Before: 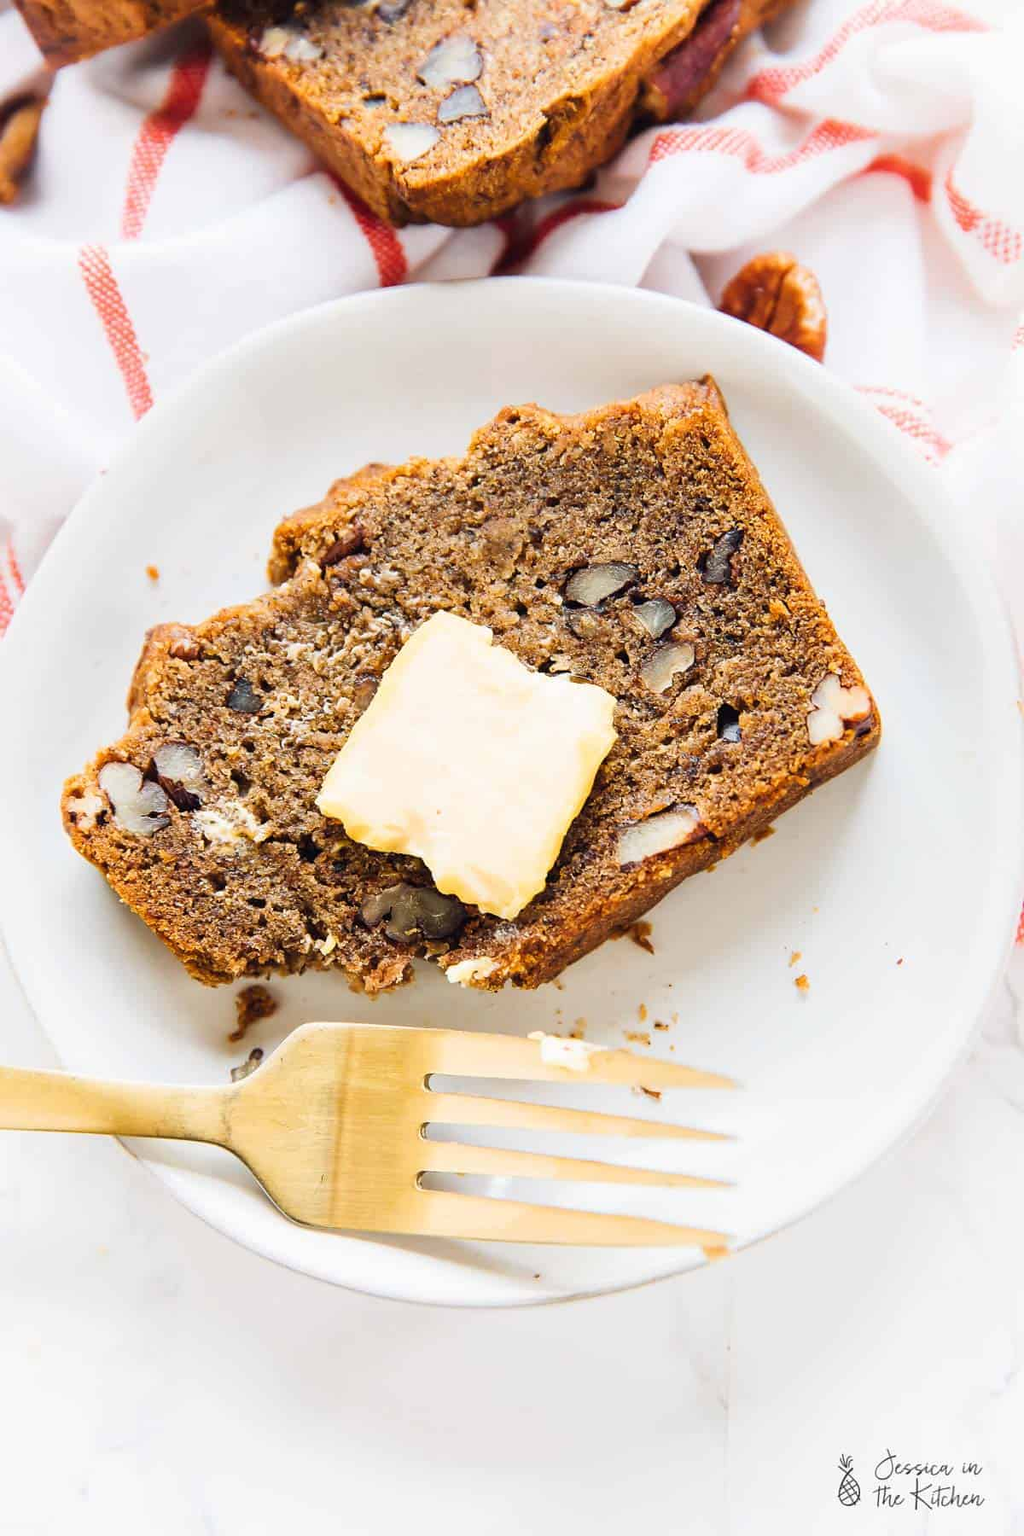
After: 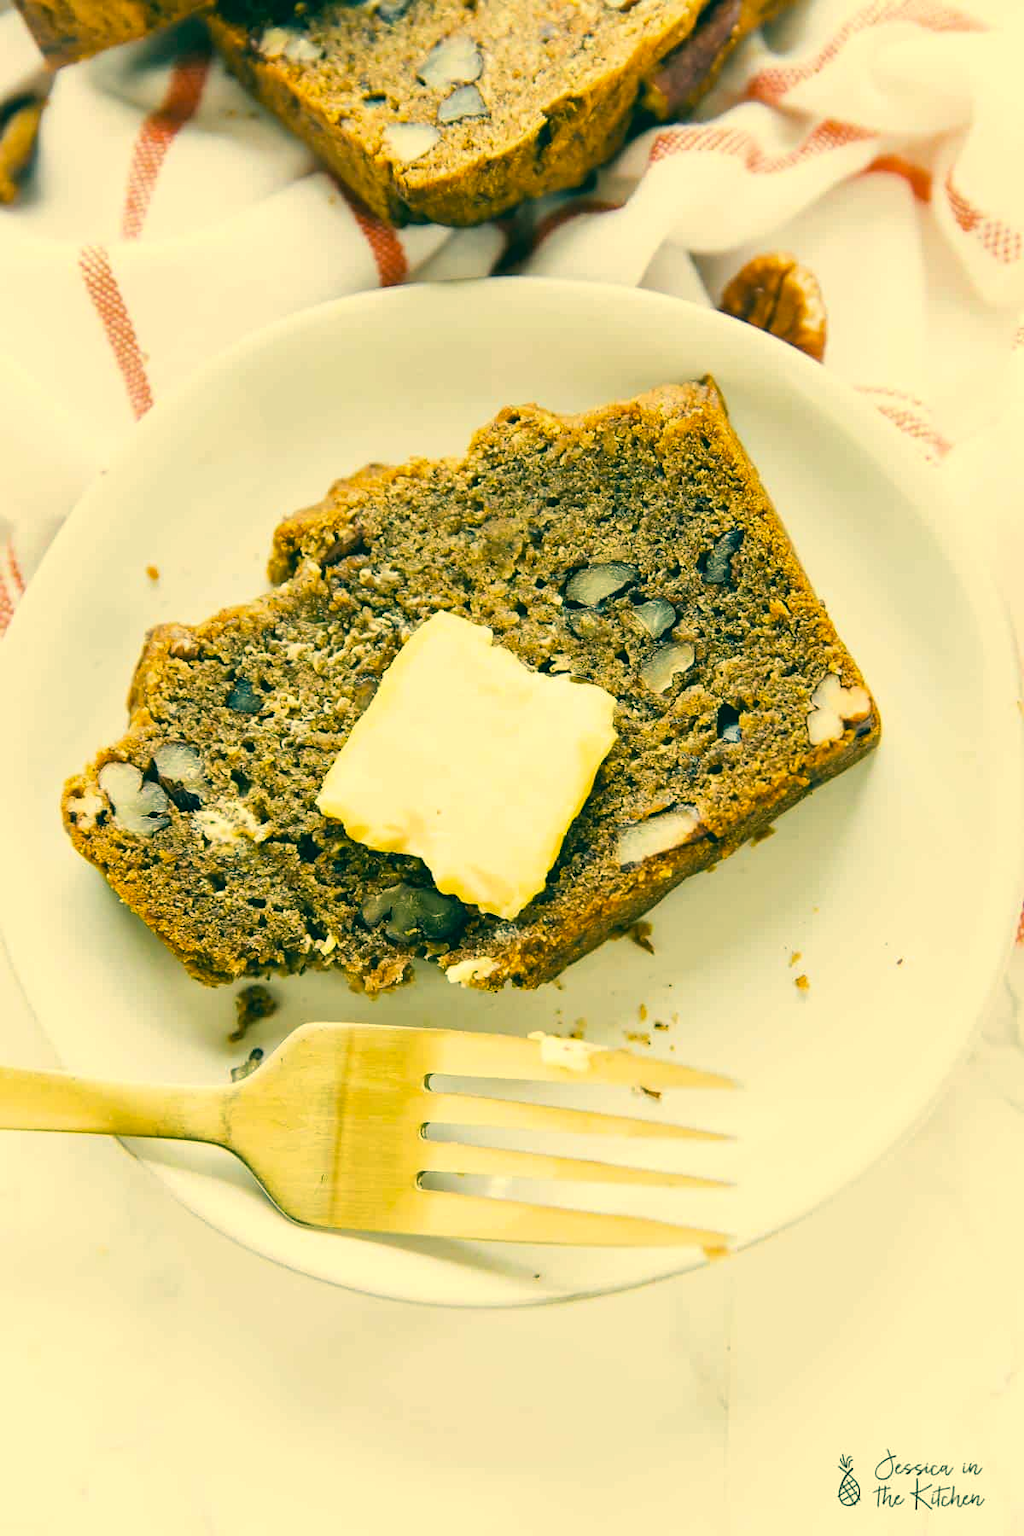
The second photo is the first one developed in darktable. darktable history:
color correction: highlights a* 1.94, highlights b* 33.91, shadows a* -36.98, shadows b* -5.57
